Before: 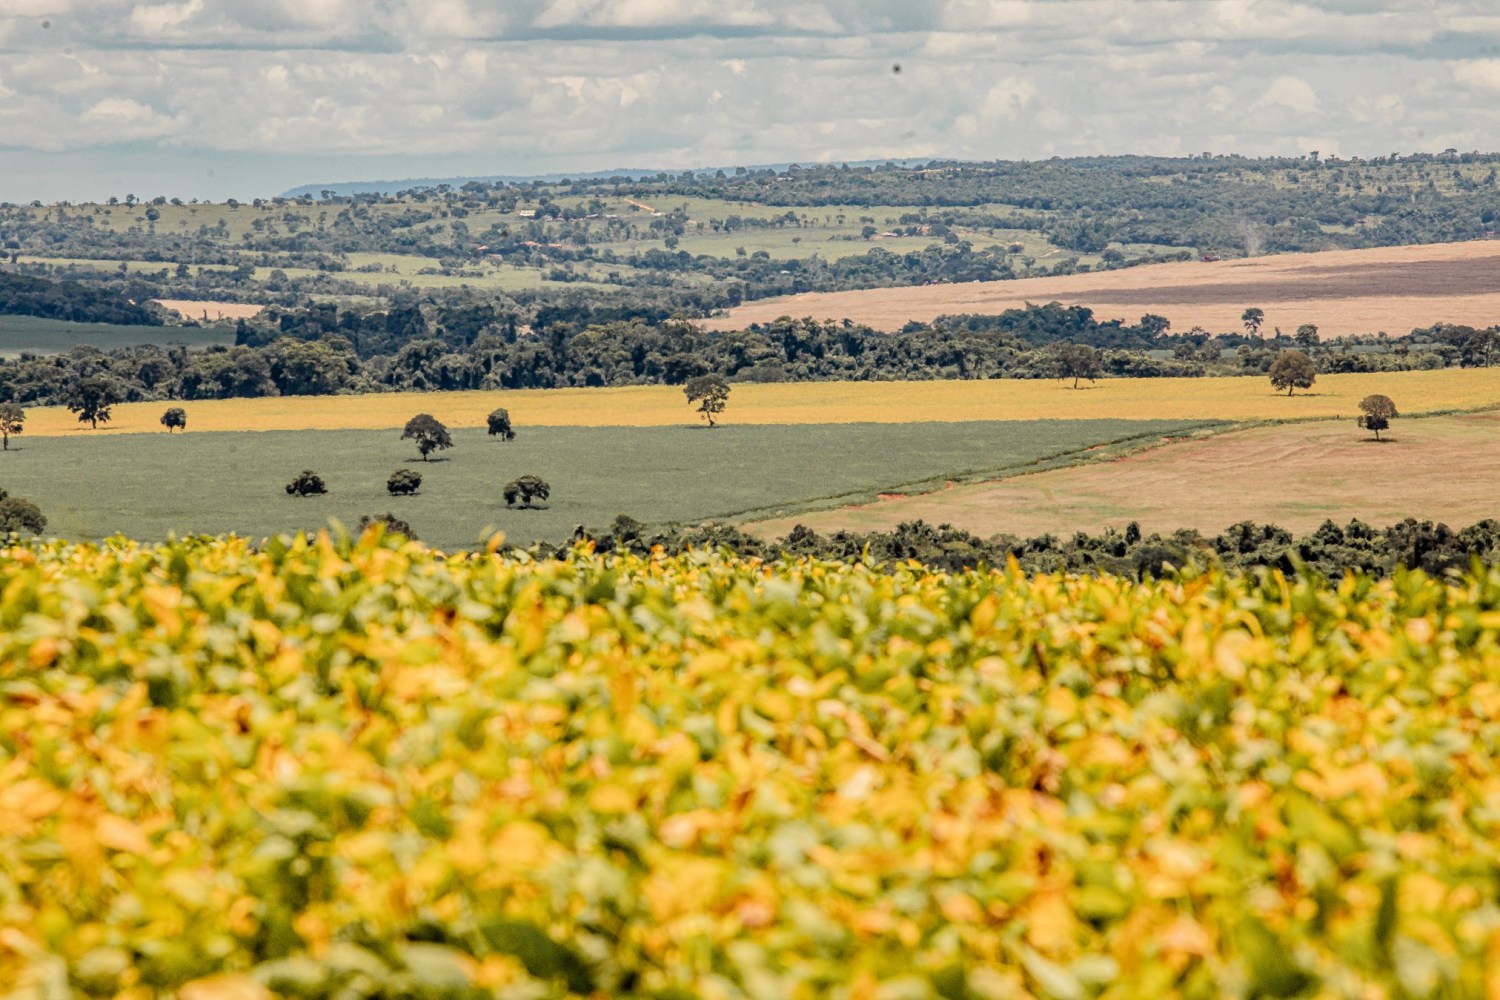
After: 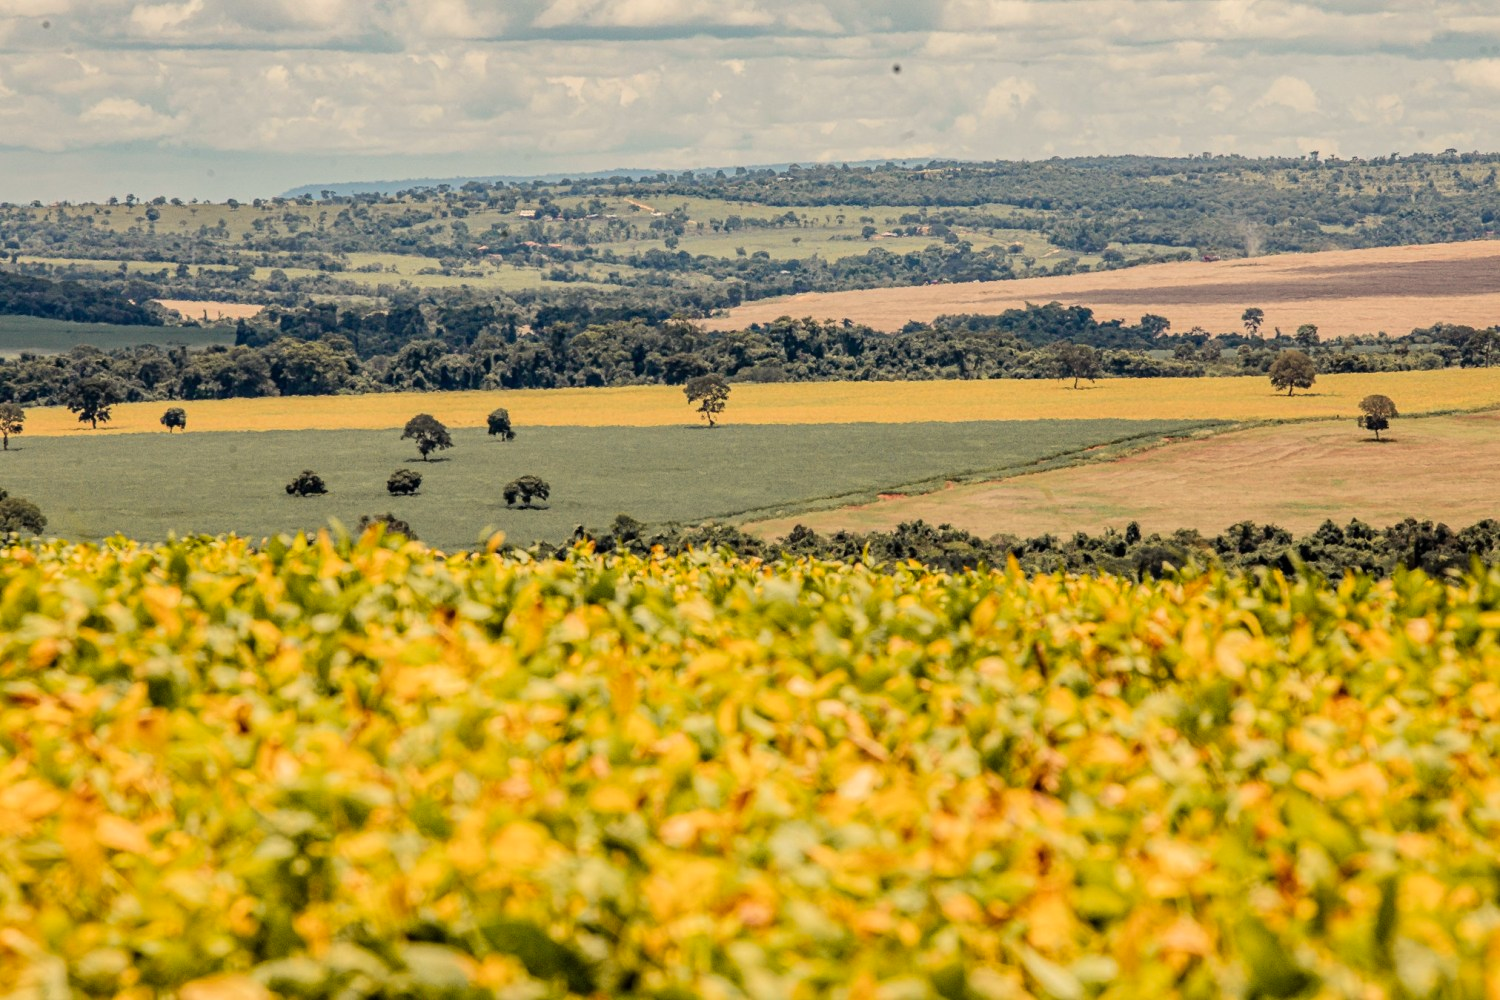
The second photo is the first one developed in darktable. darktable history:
color balance rgb: shadows lift › luminance -19.742%, highlights gain › chroma 2.993%, highlights gain › hue 77.89°, perceptual saturation grading › global saturation 0.173%, global vibrance 15.205%
